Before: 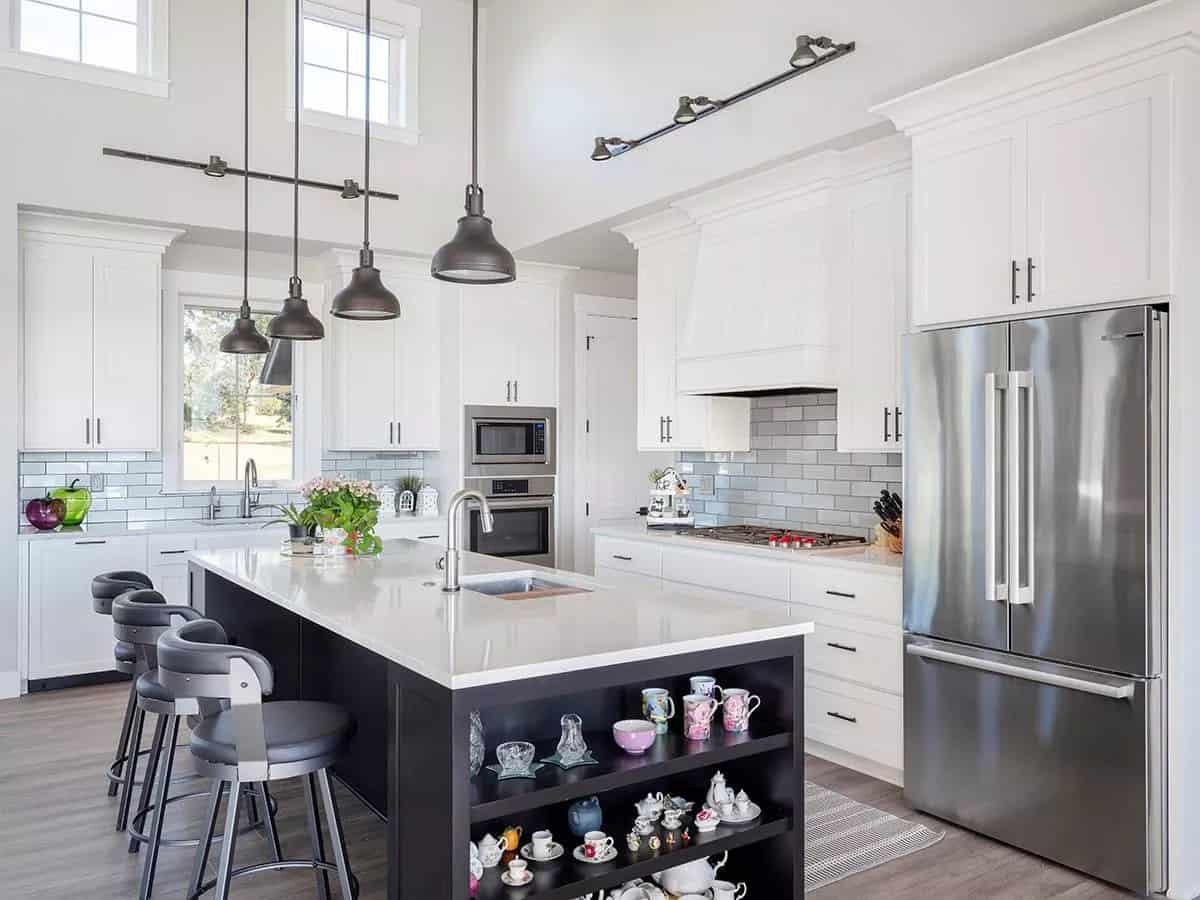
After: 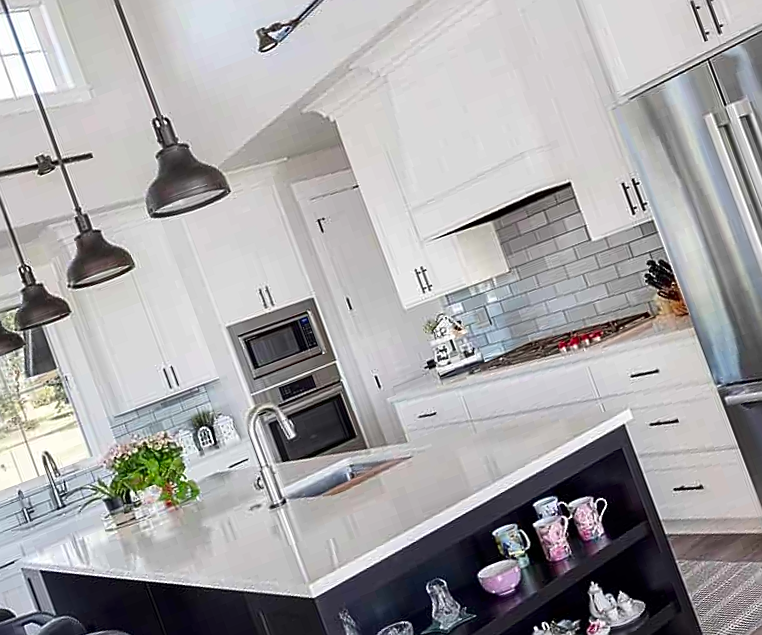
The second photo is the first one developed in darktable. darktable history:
sharpen: on, module defaults
crop and rotate: angle 20.34°, left 6.961%, right 3.964%, bottom 1.074%
contrast brightness saturation: contrast 0.067, brightness -0.143, saturation 0.115
